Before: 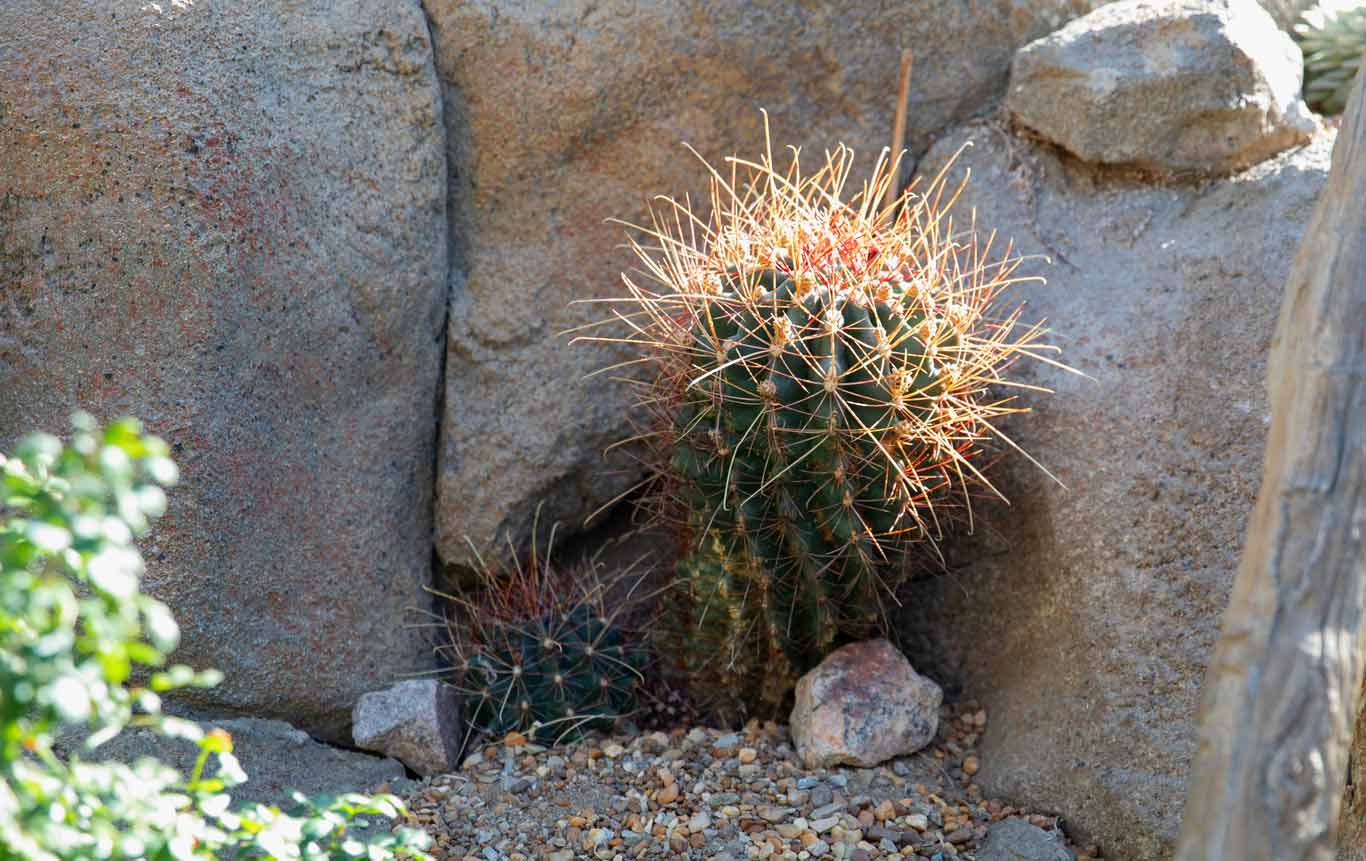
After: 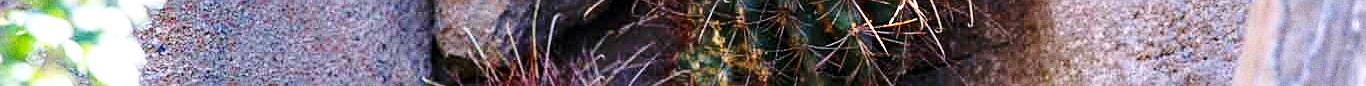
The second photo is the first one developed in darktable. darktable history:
crop and rotate: top 59.084%, bottom 30.916%
exposure: exposure 0.2 EV, compensate highlight preservation false
white balance: red 1.042, blue 1.17
sharpen: on, module defaults
base curve: curves: ch0 [(0, 0) (0.036, 0.037) (0.121, 0.228) (0.46, 0.76) (0.859, 0.983) (1, 1)], preserve colors none
grain: coarseness 0.09 ISO
local contrast: highlights 100%, shadows 100%, detail 120%, midtone range 0.2
vignetting: fall-off start 100%, fall-off radius 71%, brightness -0.434, saturation -0.2, width/height ratio 1.178, dithering 8-bit output, unbound false
